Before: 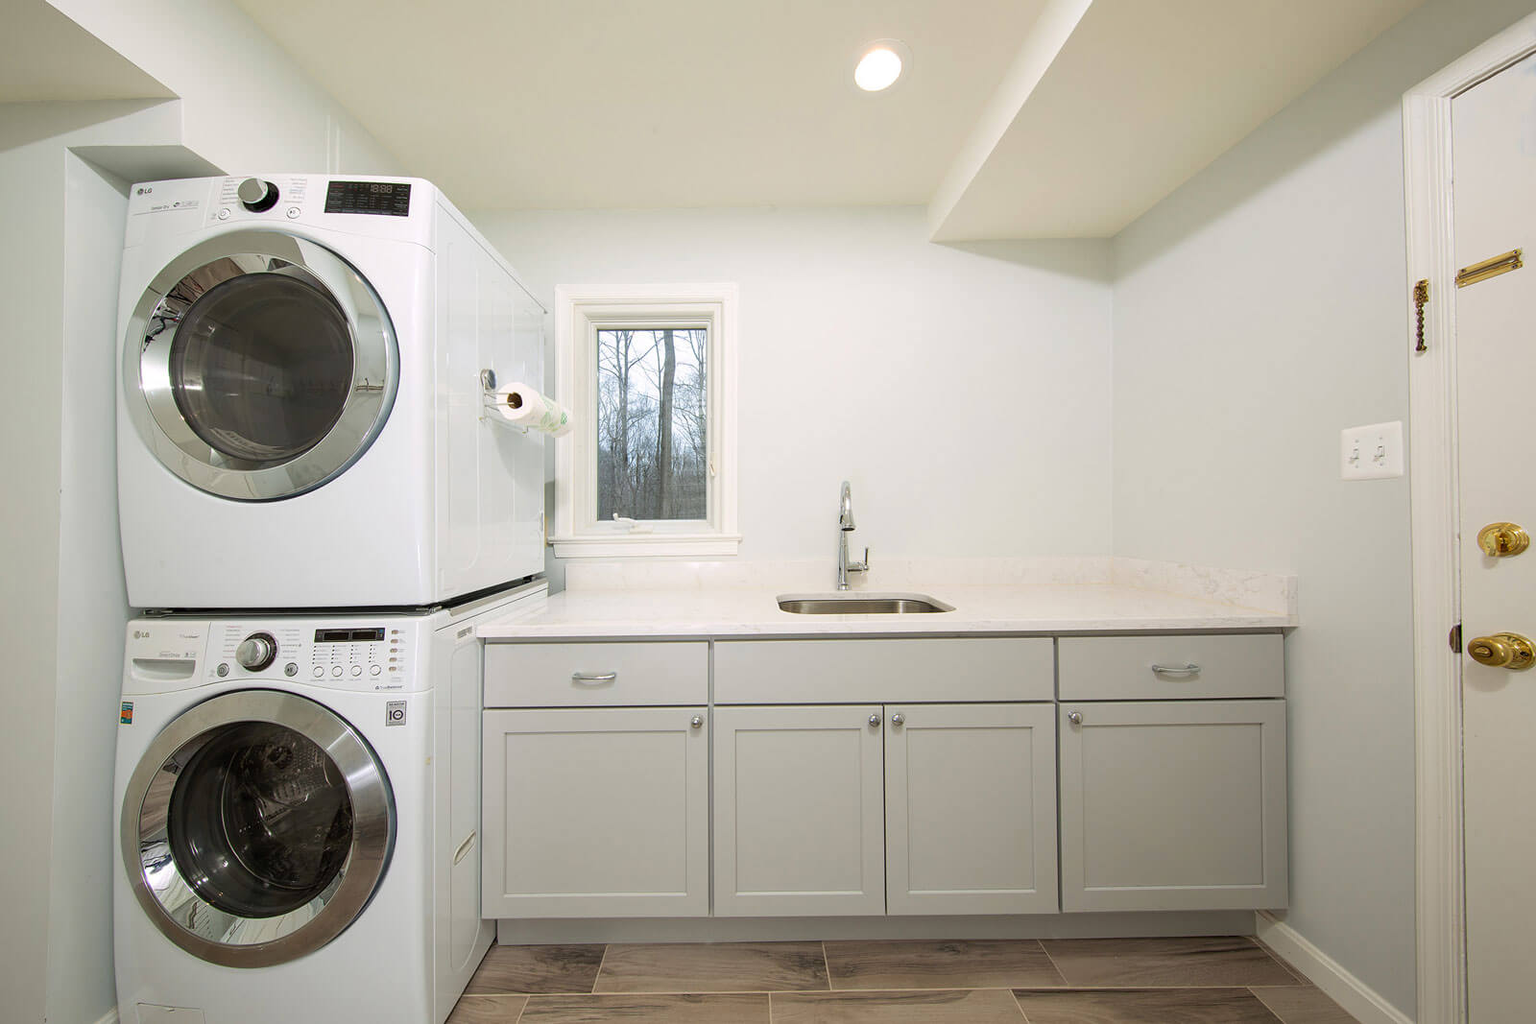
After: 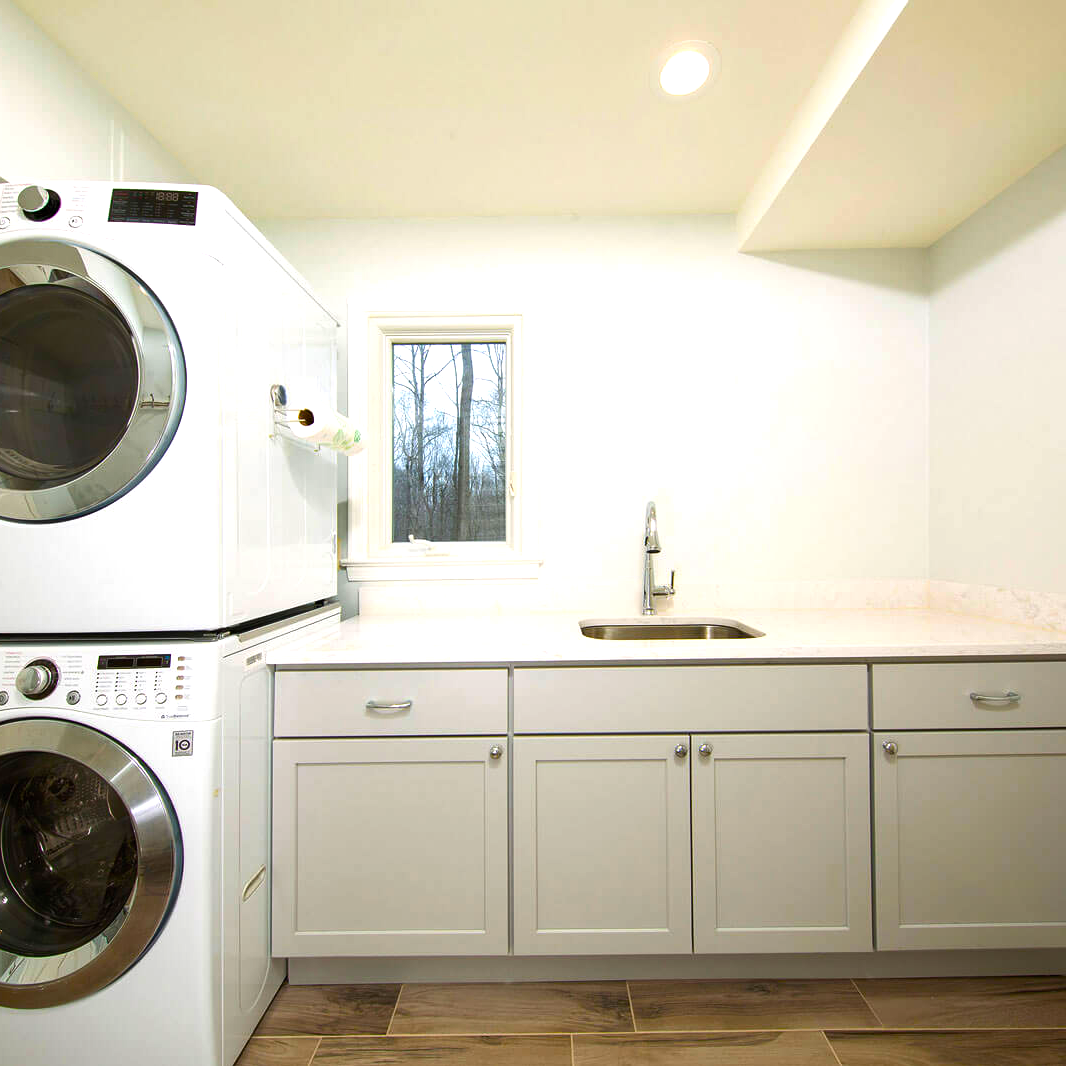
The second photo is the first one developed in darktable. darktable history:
crop and rotate: left 14.385%, right 18.948%
color balance rgb: linear chroma grading › global chroma 9%, perceptual saturation grading › global saturation 36%, perceptual saturation grading › shadows 35%, perceptual brilliance grading › global brilliance 15%, perceptual brilliance grading › shadows -35%, global vibrance 15%
